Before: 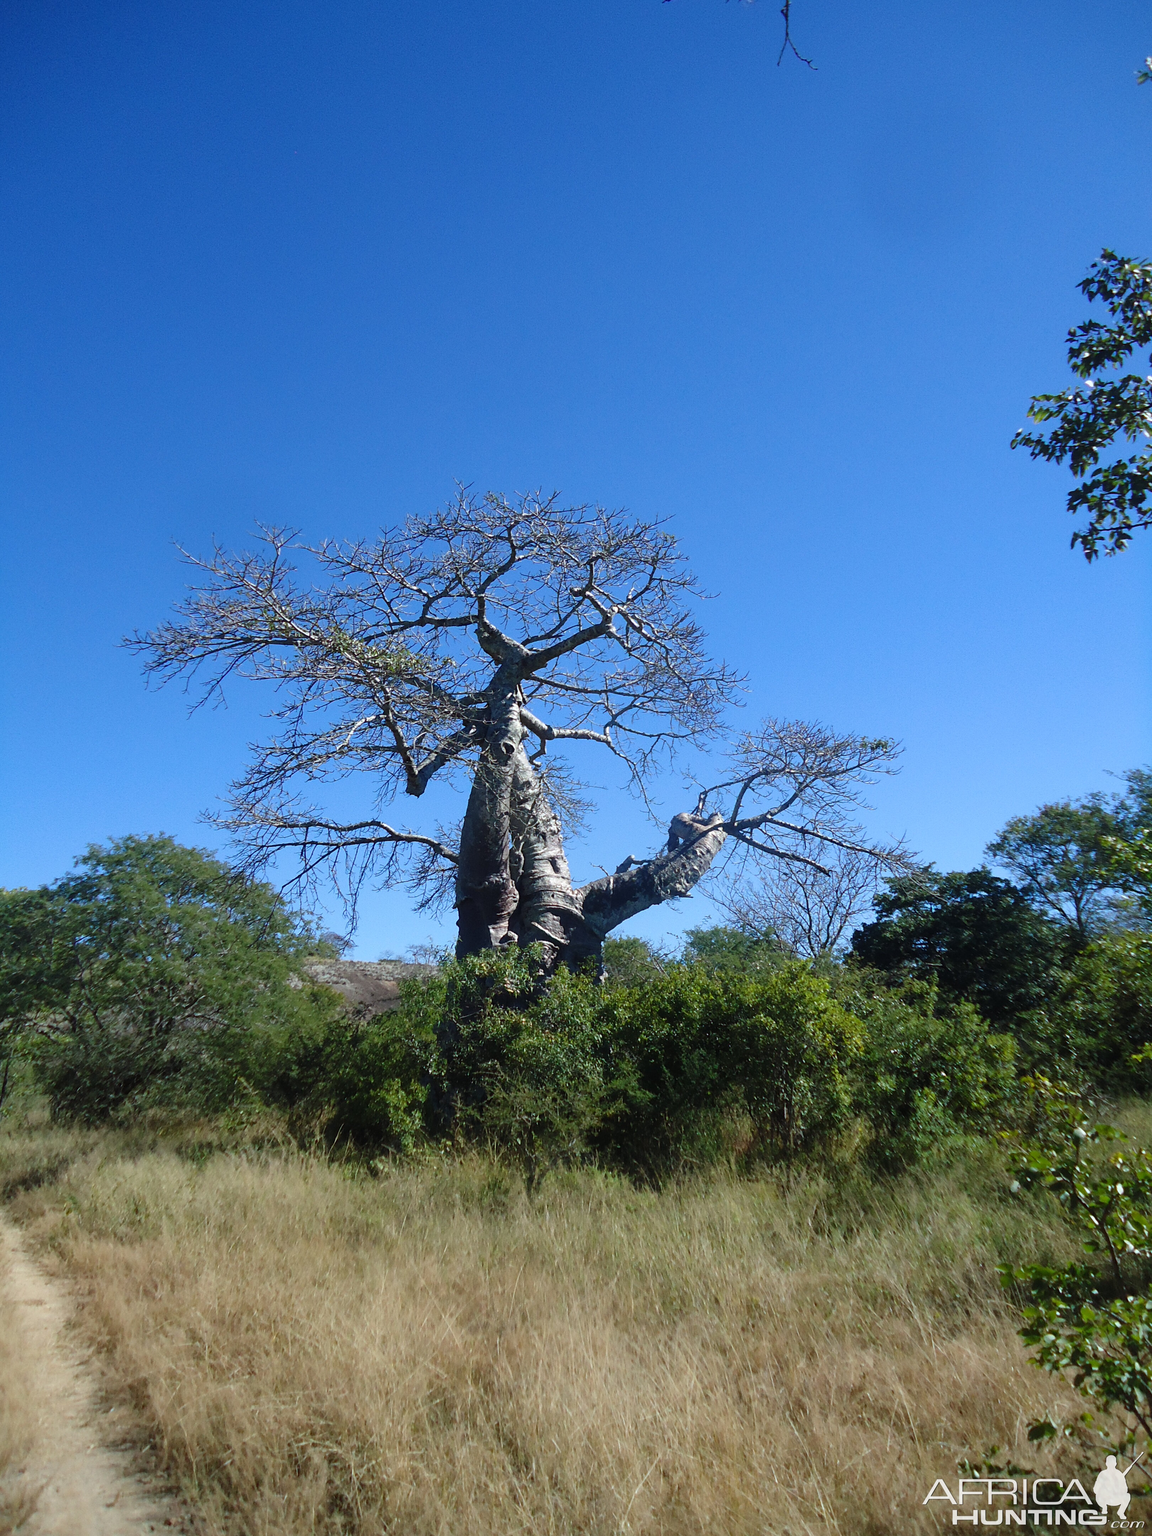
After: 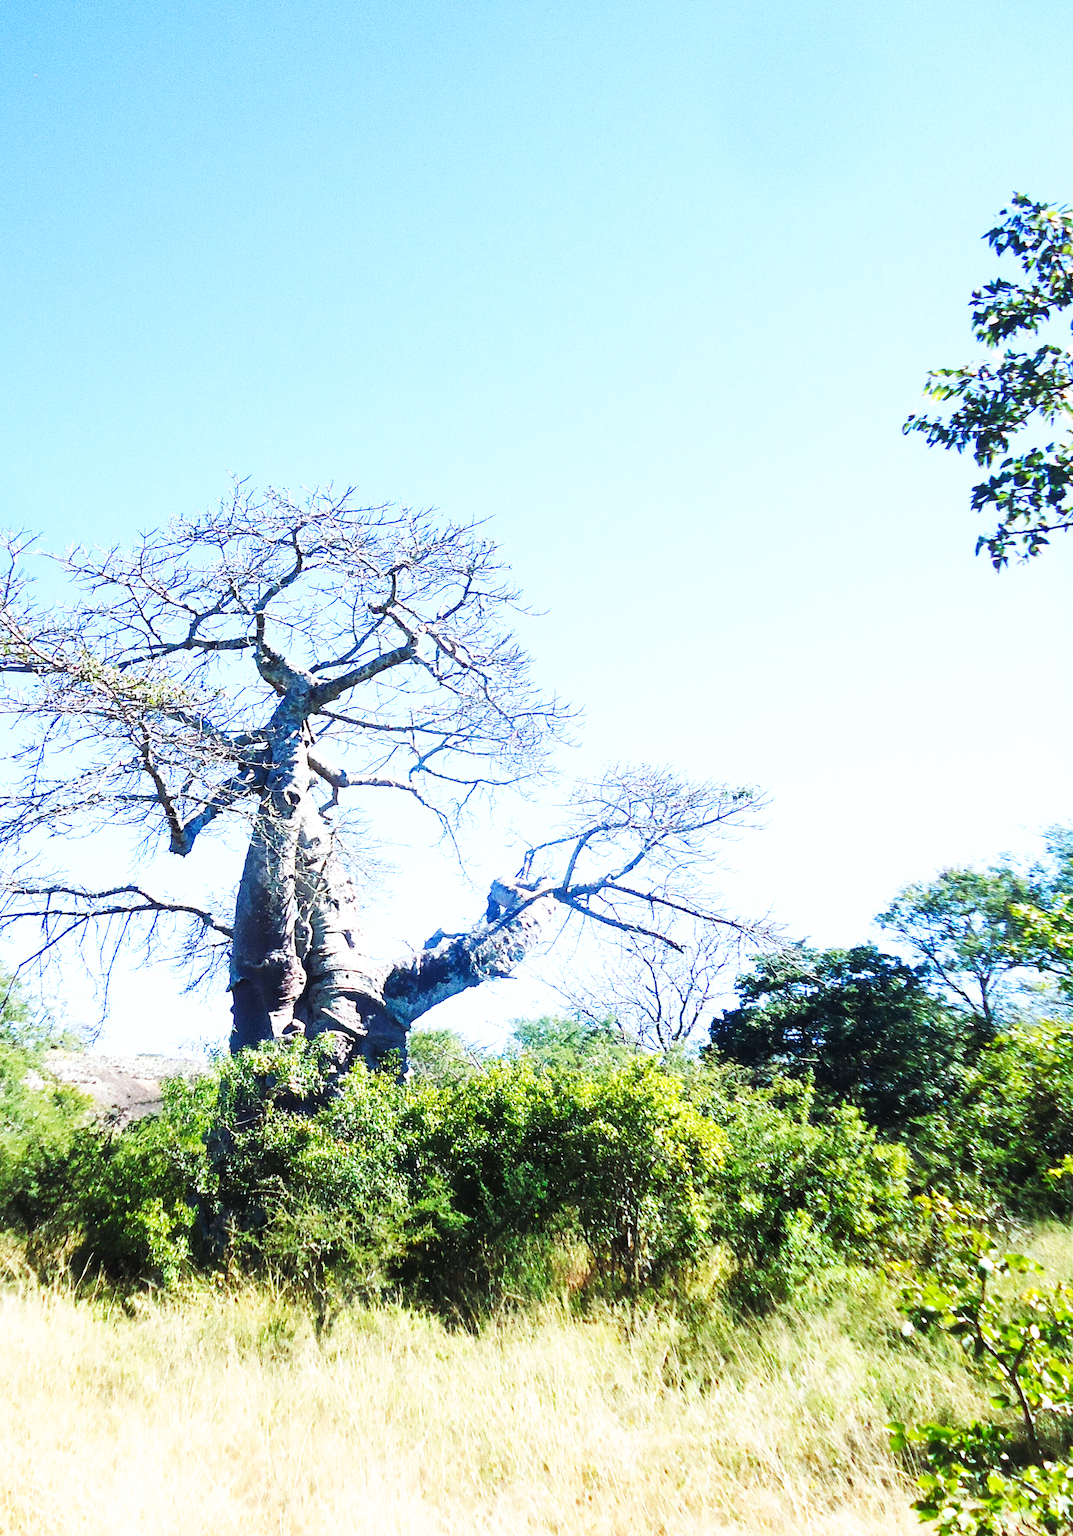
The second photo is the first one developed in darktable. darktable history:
exposure: exposure 1.25 EV, compensate exposure bias true, compensate highlight preservation false
crop: left 23.171%, top 5.919%, bottom 11.594%
base curve: curves: ch0 [(0, 0) (0.007, 0.004) (0.027, 0.03) (0.046, 0.07) (0.207, 0.54) (0.442, 0.872) (0.673, 0.972) (1, 1)], preserve colors none
